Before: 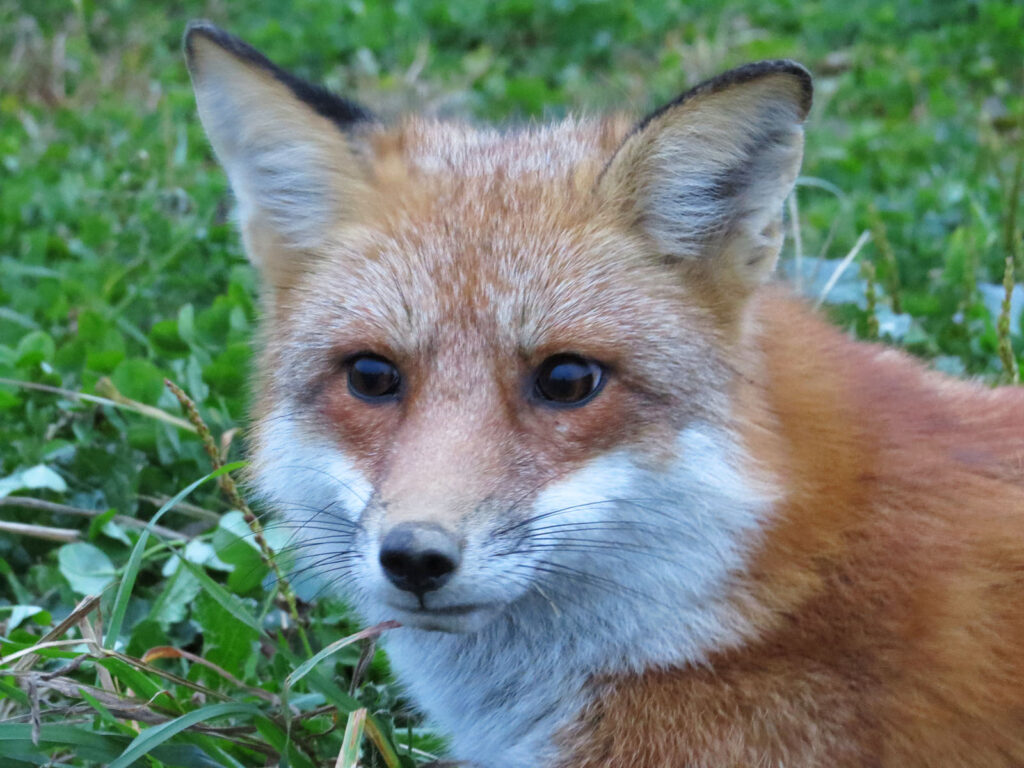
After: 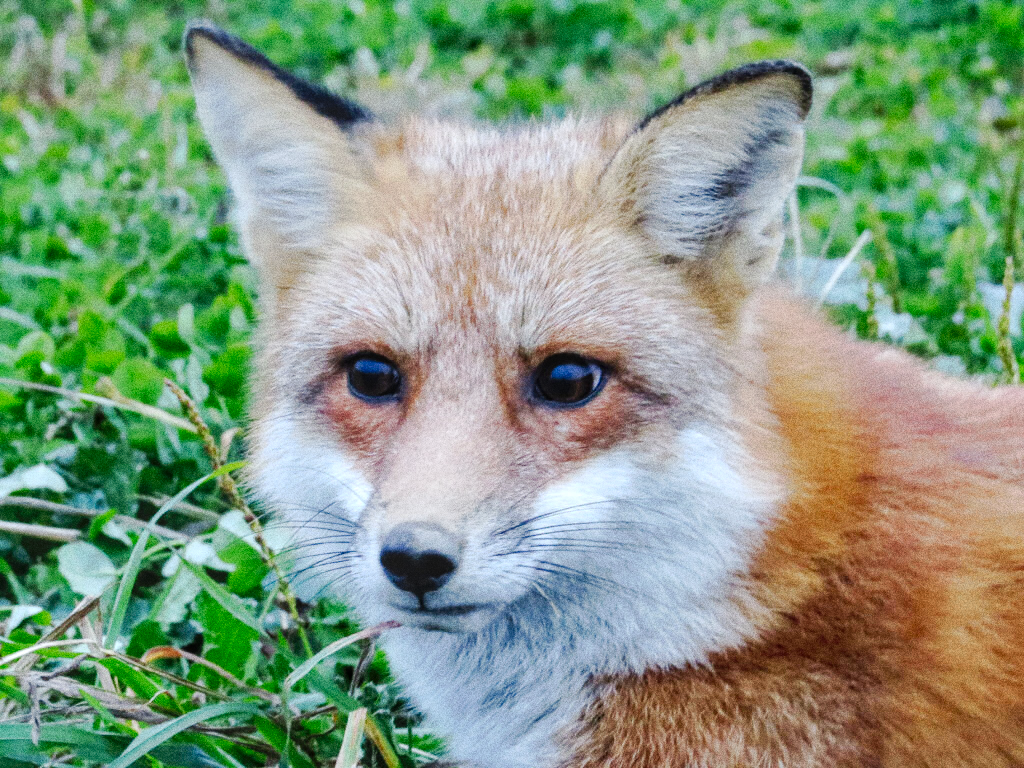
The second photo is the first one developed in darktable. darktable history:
tone curve: curves: ch0 [(0, 0) (0.003, 0.058) (0.011, 0.059) (0.025, 0.061) (0.044, 0.067) (0.069, 0.084) (0.1, 0.102) (0.136, 0.124) (0.177, 0.171) (0.224, 0.246) (0.277, 0.324) (0.335, 0.411) (0.399, 0.509) (0.468, 0.605) (0.543, 0.688) (0.623, 0.738) (0.709, 0.798) (0.801, 0.852) (0.898, 0.911) (1, 1)], preserve colors none
grain: coarseness 0.09 ISO, strength 40%
local contrast: detail 130%
